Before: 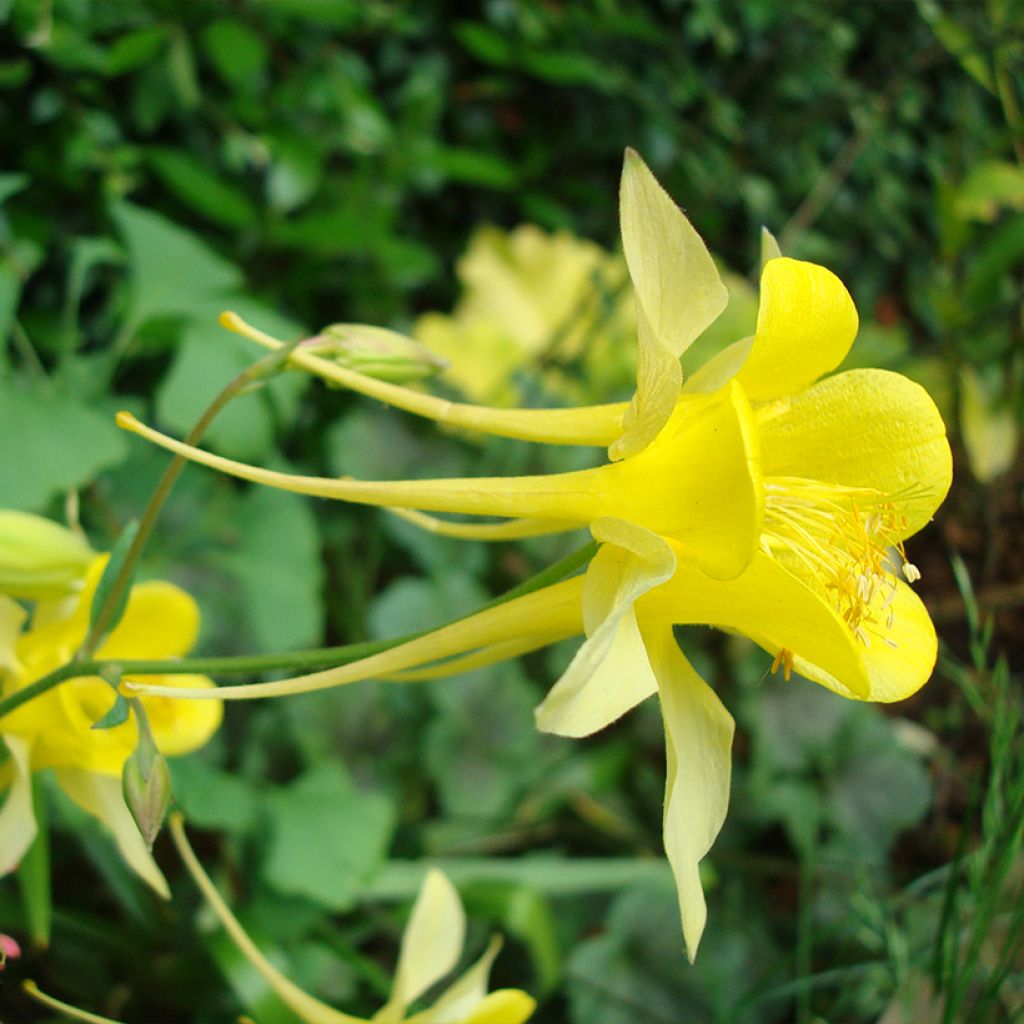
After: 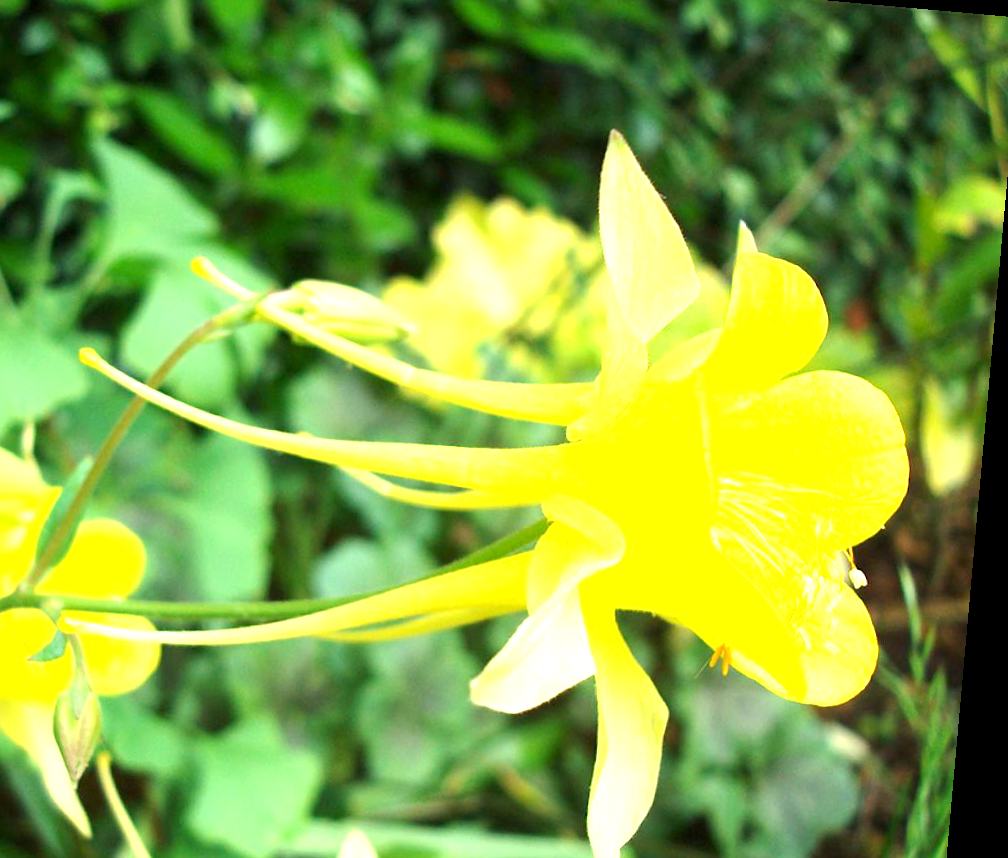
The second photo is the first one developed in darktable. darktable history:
crop: left 8.155%, top 6.611%, bottom 15.385%
exposure: black level correction 0.001, exposure 1.398 EV, compensate exposure bias true, compensate highlight preservation false
rotate and perspective: rotation 5.12°, automatic cropping off
